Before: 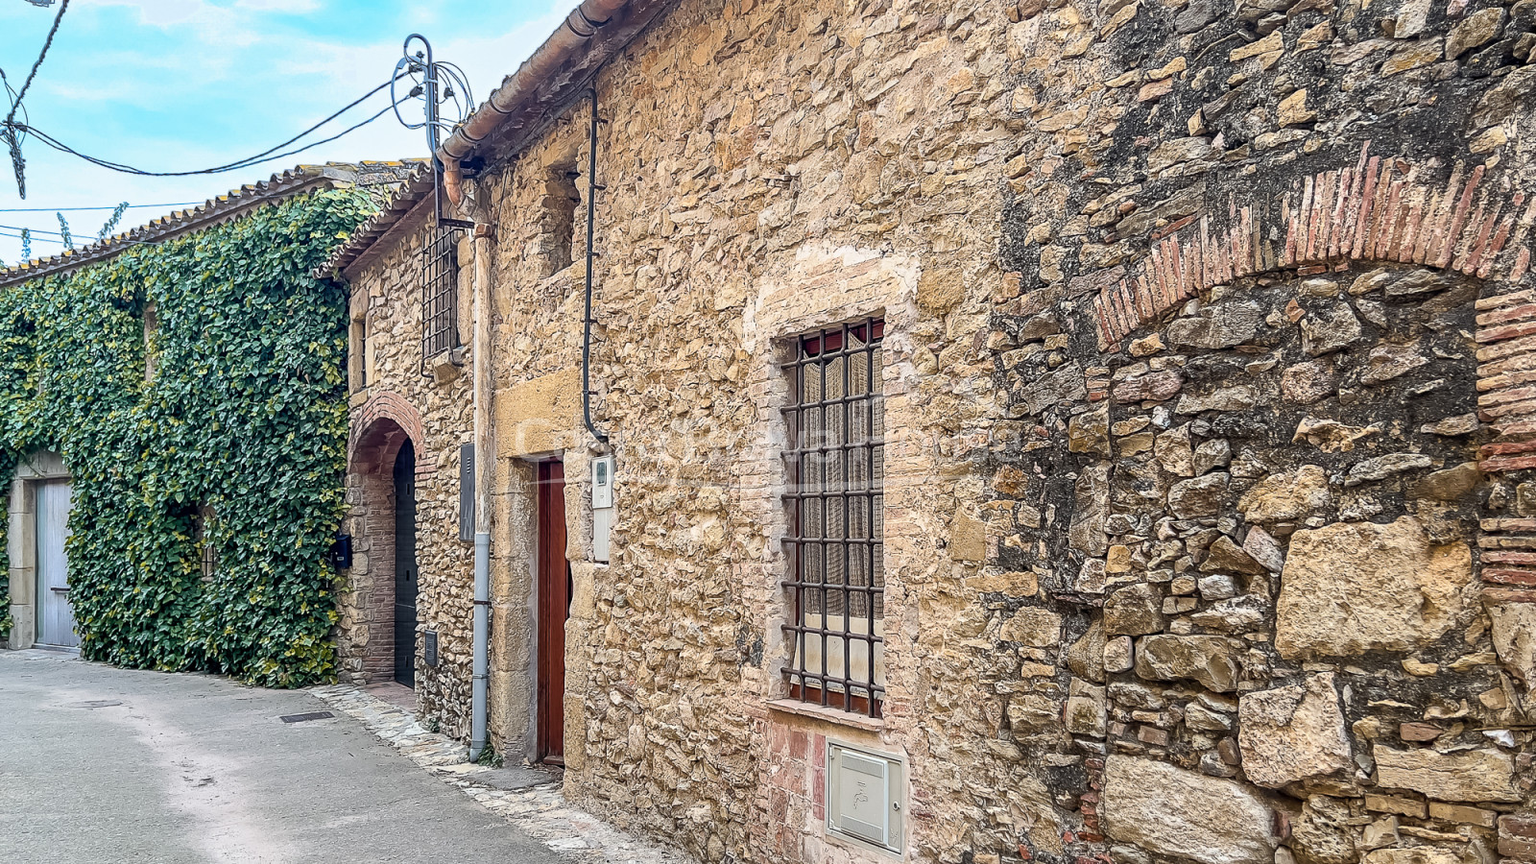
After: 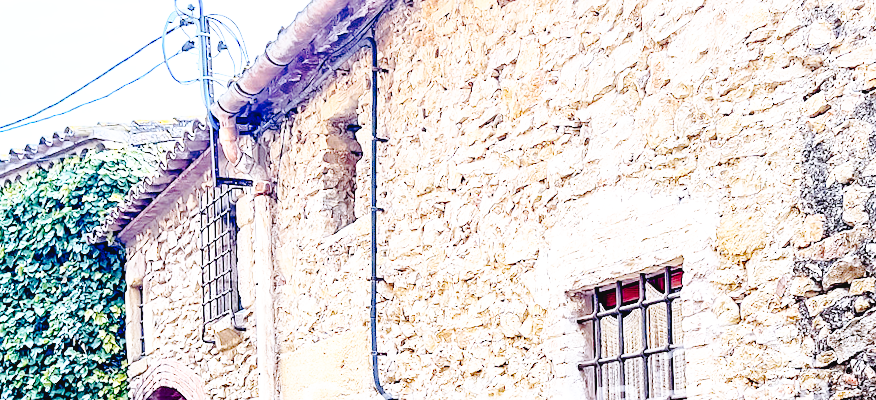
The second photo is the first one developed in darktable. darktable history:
base curve: curves: ch0 [(0, 0) (0.007, 0.004) (0.027, 0.03) (0.046, 0.07) (0.207, 0.54) (0.442, 0.872) (0.673, 0.972) (1, 1)], preserve colors none
crop: left 15.306%, top 9.065%, right 30.789%, bottom 48.638%
exposure: black level correction 0.005, exposure 0.417 EV, compensate highlight preservation false
tone curve: curves: ch0 [(0, 0) (0.003, 0.026) (0.011, 0.025) (0.025, 0.022) (0.044, 0.022) (0.069, 0.028) (0.1, 0.041) (0.136, 0.062) (0.177, 0.103) (0.224, 0.167) (0.277, 0.242) (0.335, 0.343) (0.399, 0.452) (0.468, 0.539) (0.543, 0.614) (0.623, 0.683) (0.709, 0.749) (0.801, 0.827) (0.898, 0.918) (1, 1)], preserve colors none
levels: levels [0, 0.478, 1]
rotate and perspective: rotation -1.75°, automatic cropping off
white balance: red 0.967, blue 1.119, emerald 0.756
